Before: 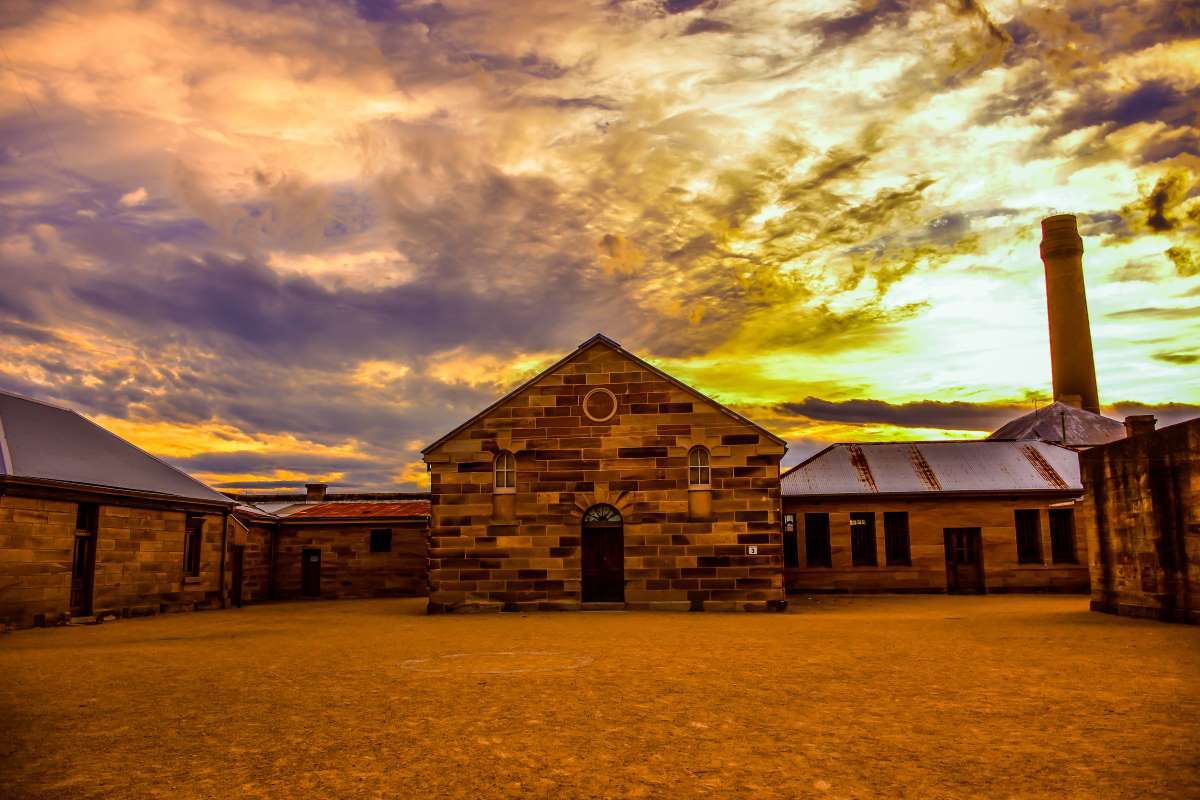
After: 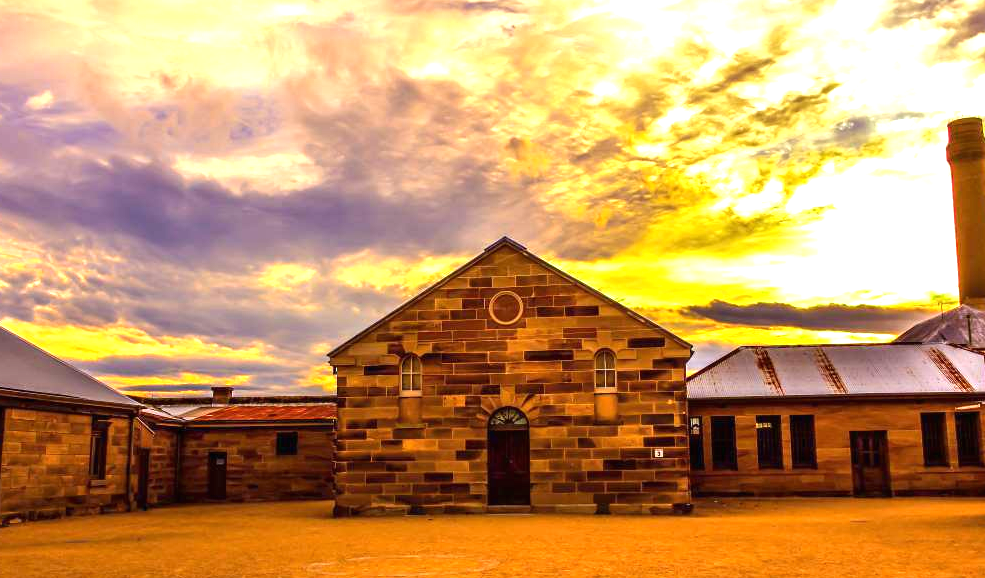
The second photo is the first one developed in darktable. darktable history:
exposure: black level correction 0, exposure 1.097 EV, compensate highlight preservation false
crop: left 7.844%, top 12.208%, right 9.998%, bottom 15.428%
